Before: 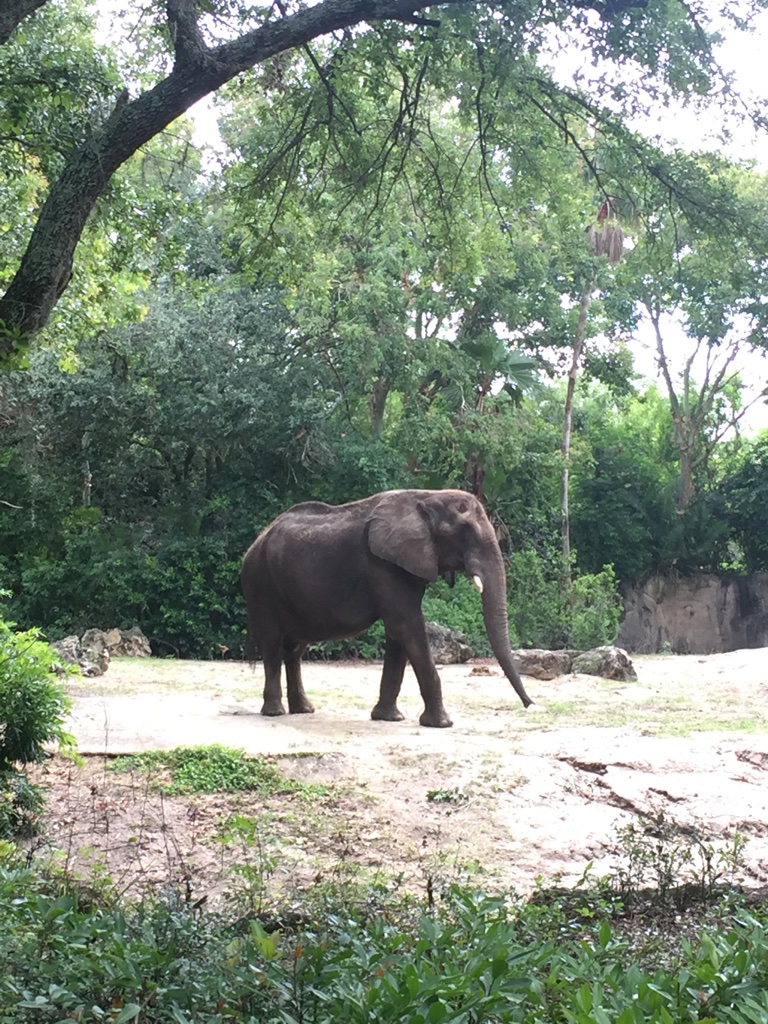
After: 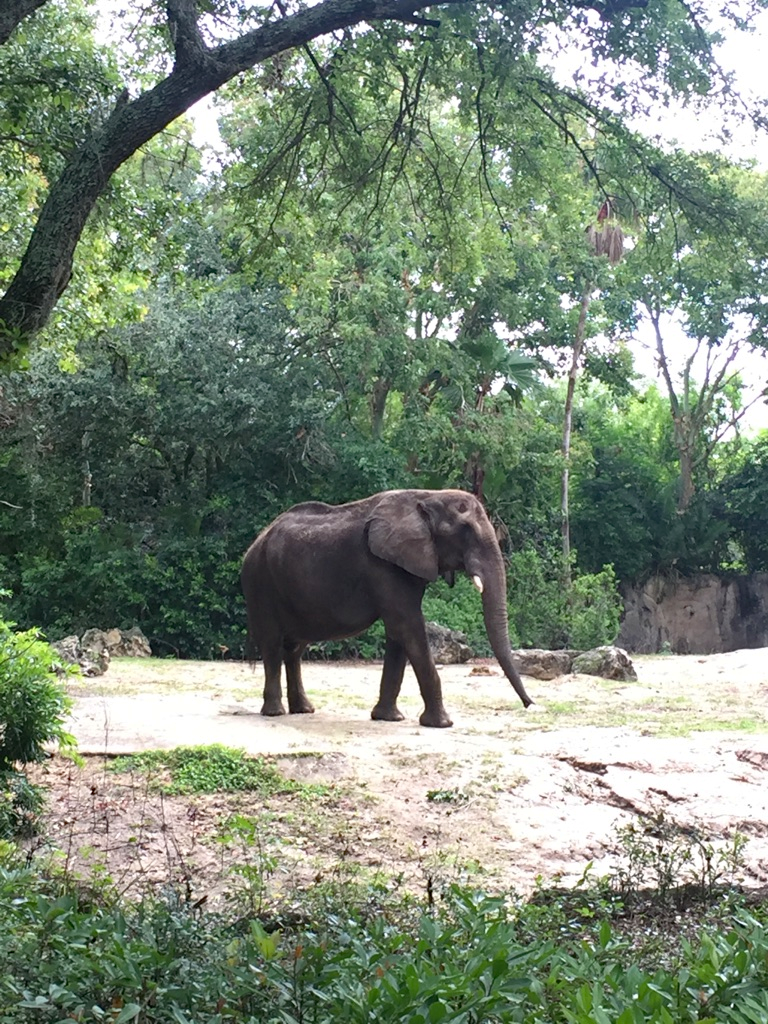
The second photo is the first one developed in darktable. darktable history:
tone equalizer: on, module defaults
haze removal: strength 0.29, distance 0.25, compatibility mode true, adaptive false
